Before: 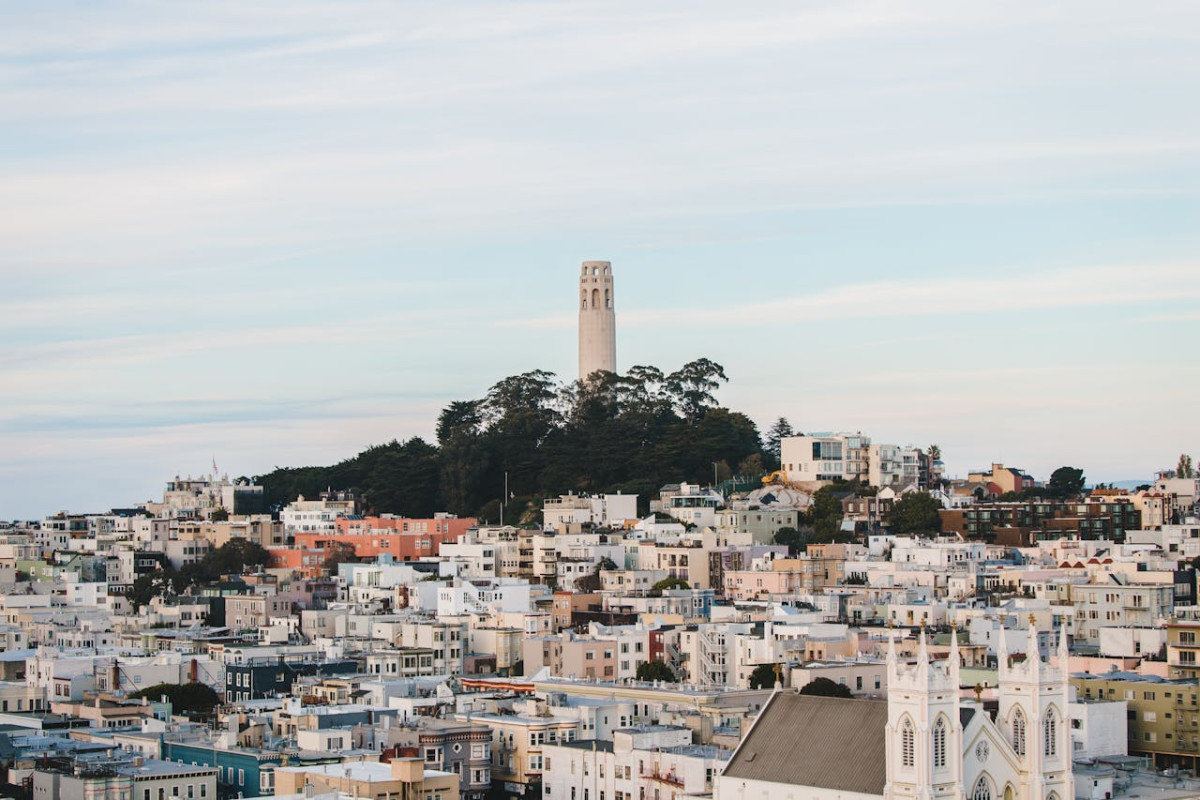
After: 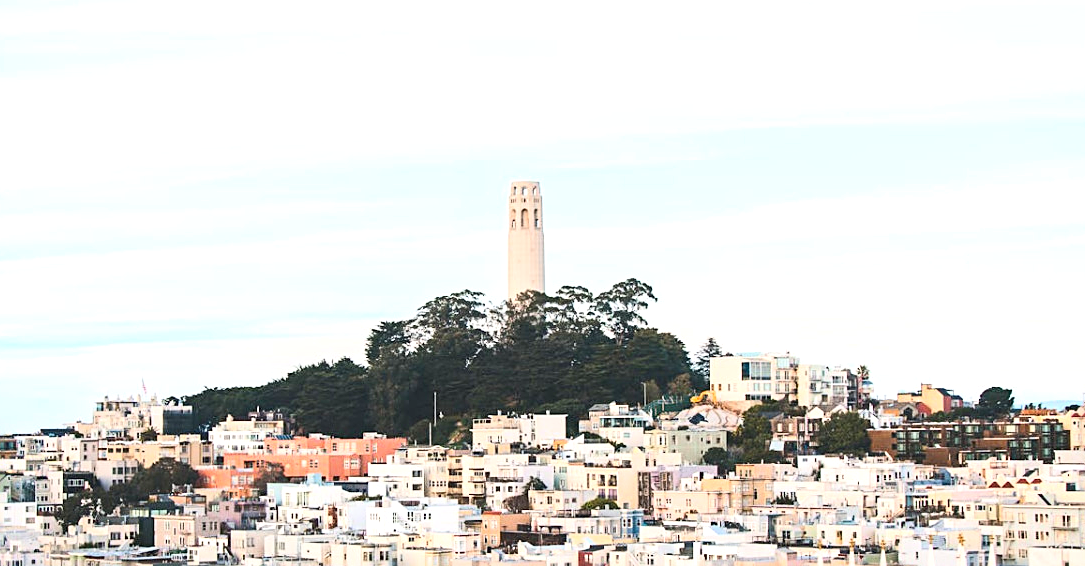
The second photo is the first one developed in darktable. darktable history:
sharpen: on, module defaults
exposure: black level correction 0, exposure 0.695 EV, compensate highlight preservation false
contrast brightness saturation: contrast 0.202, brightness 0.168, saturation 0.228
crop: left 5.976%, top 10.12%, right 3.59%, bottom 19.038%
